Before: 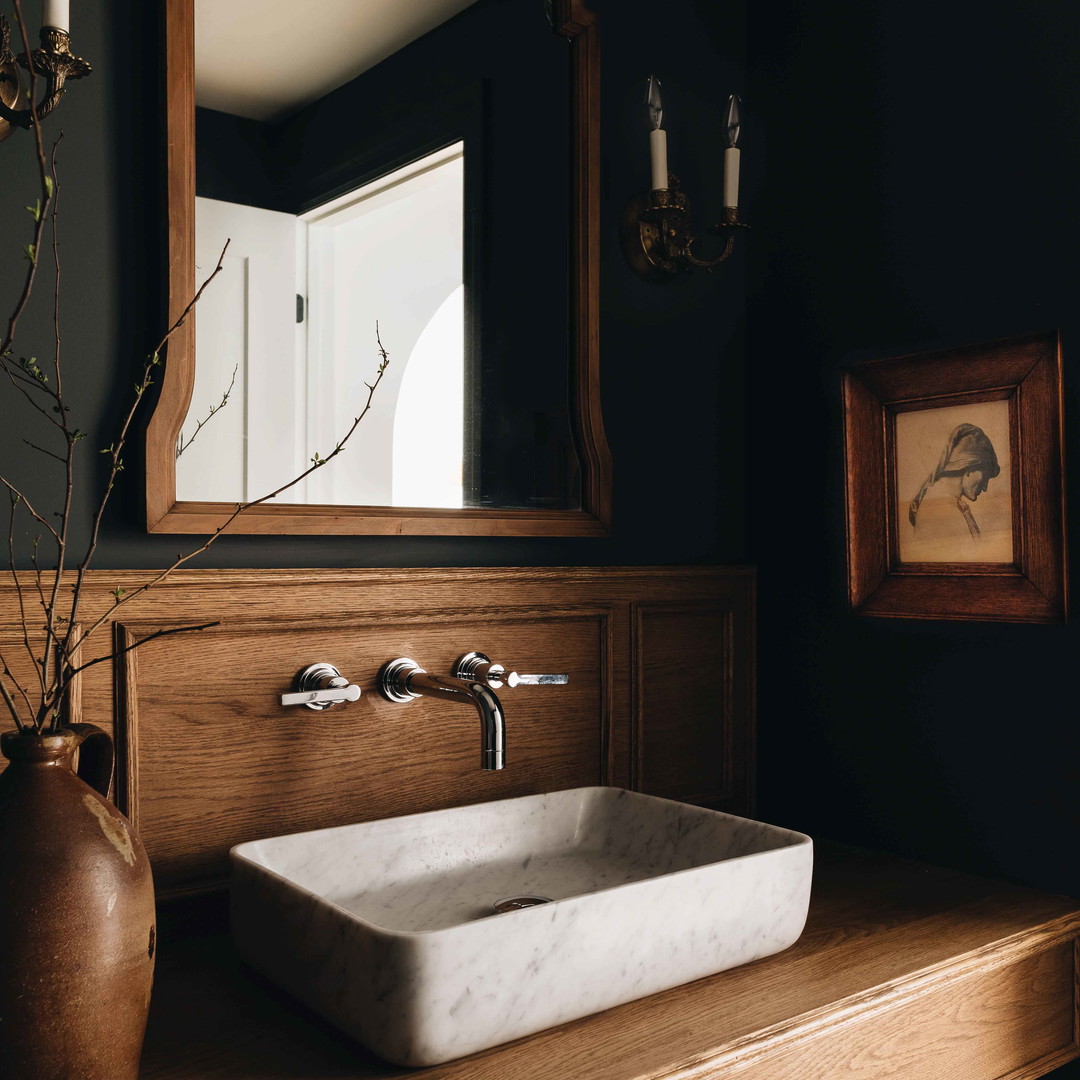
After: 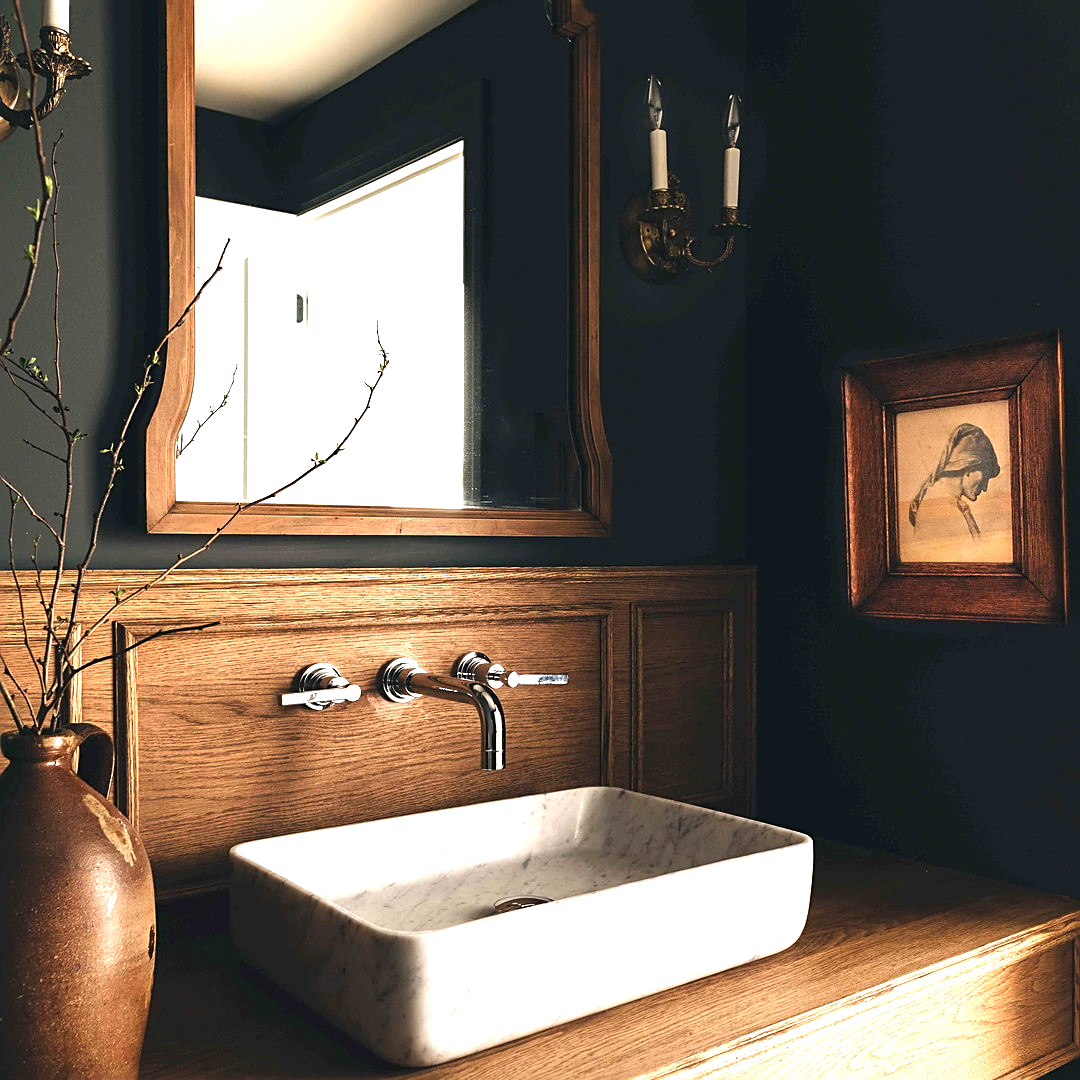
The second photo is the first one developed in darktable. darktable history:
exposure: black level correction 0, exposure 1.381 EV, compensate highlight preservation false
sharpen: on, module defaults
